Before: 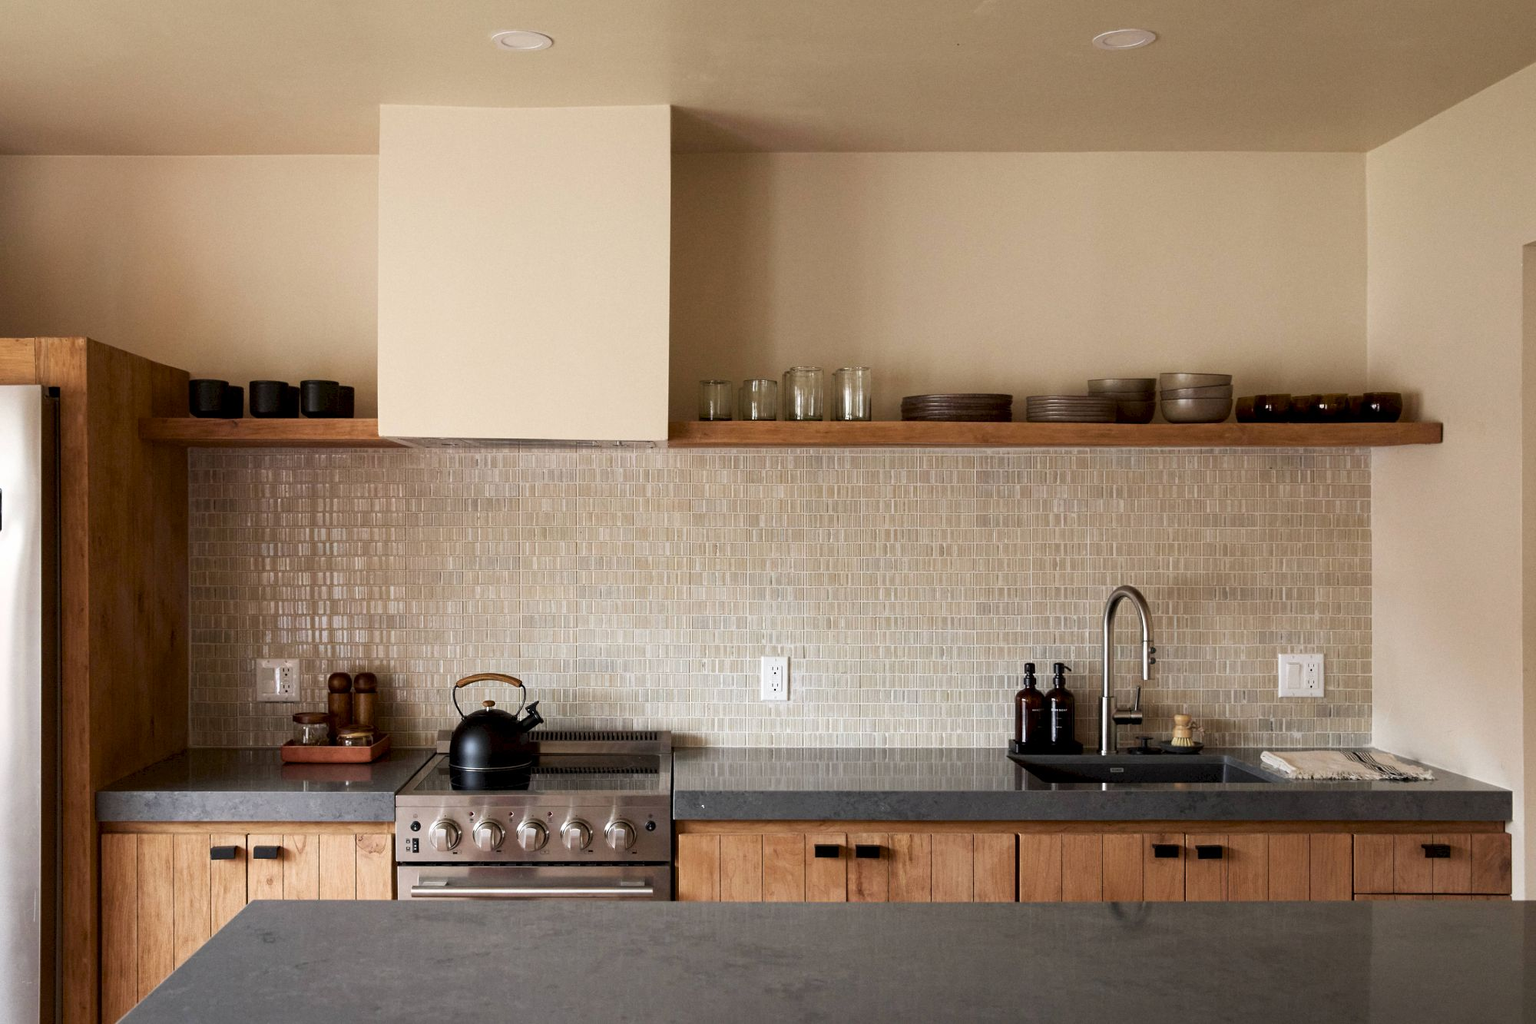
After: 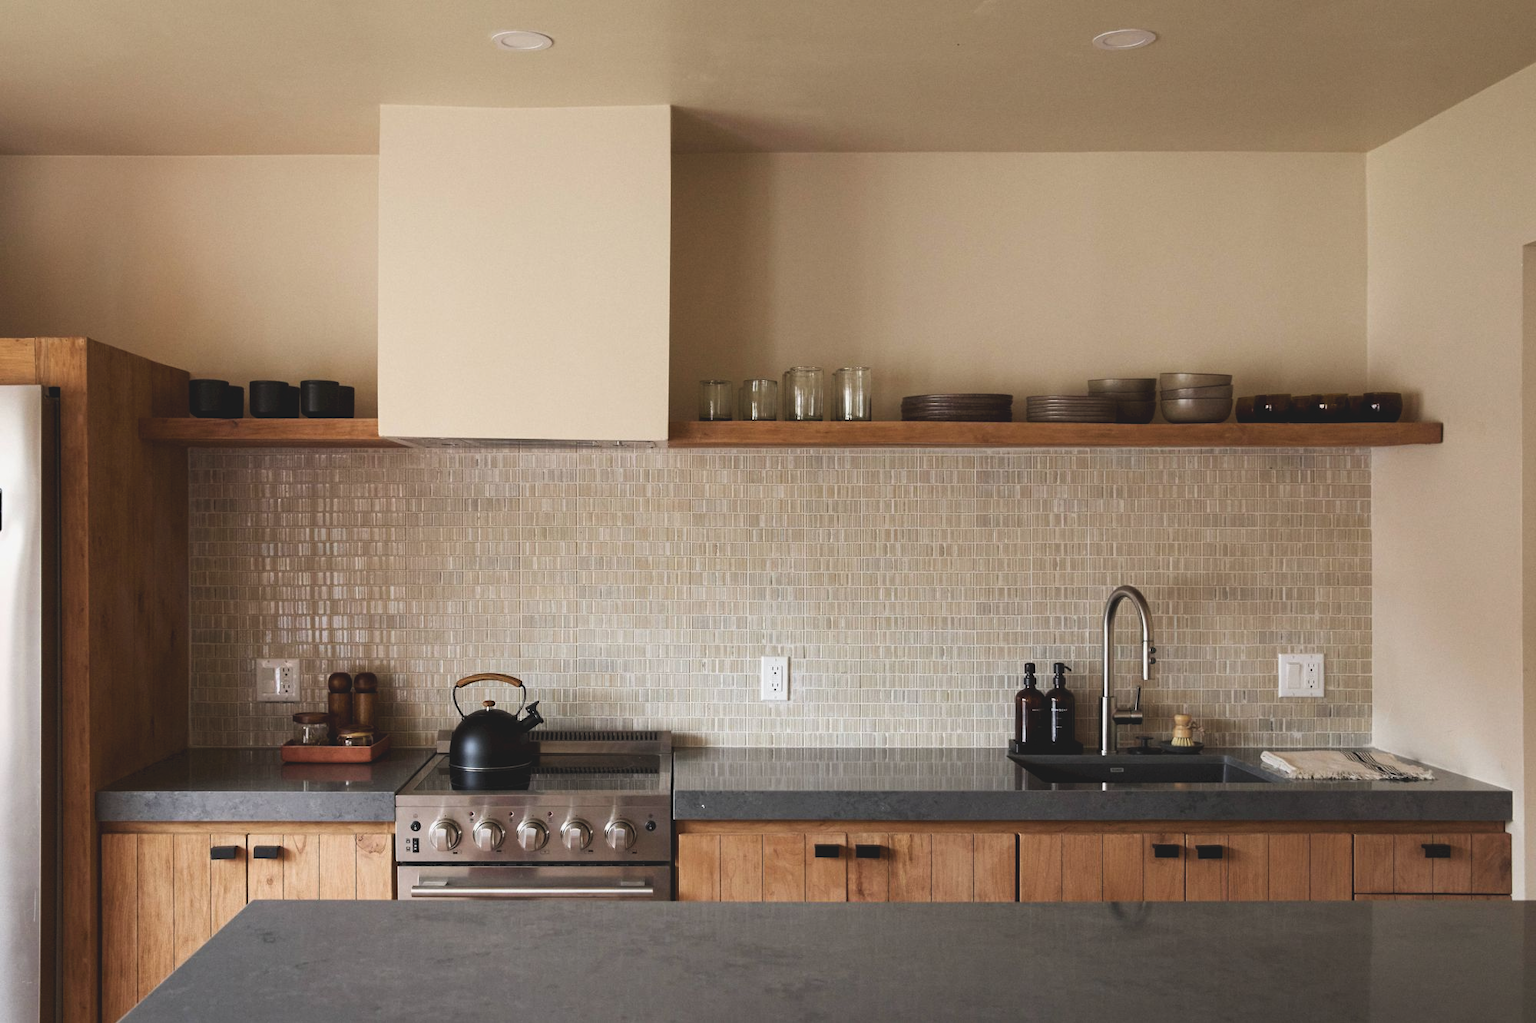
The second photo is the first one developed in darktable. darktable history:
color balance rgb: perceptual saturation grading › global saturation 3.7%, global vibrance 5.56%, contrast 3.24%
exposure: black level correction -0.014, exposure -0.193 EV, compensate highlight preservation false
